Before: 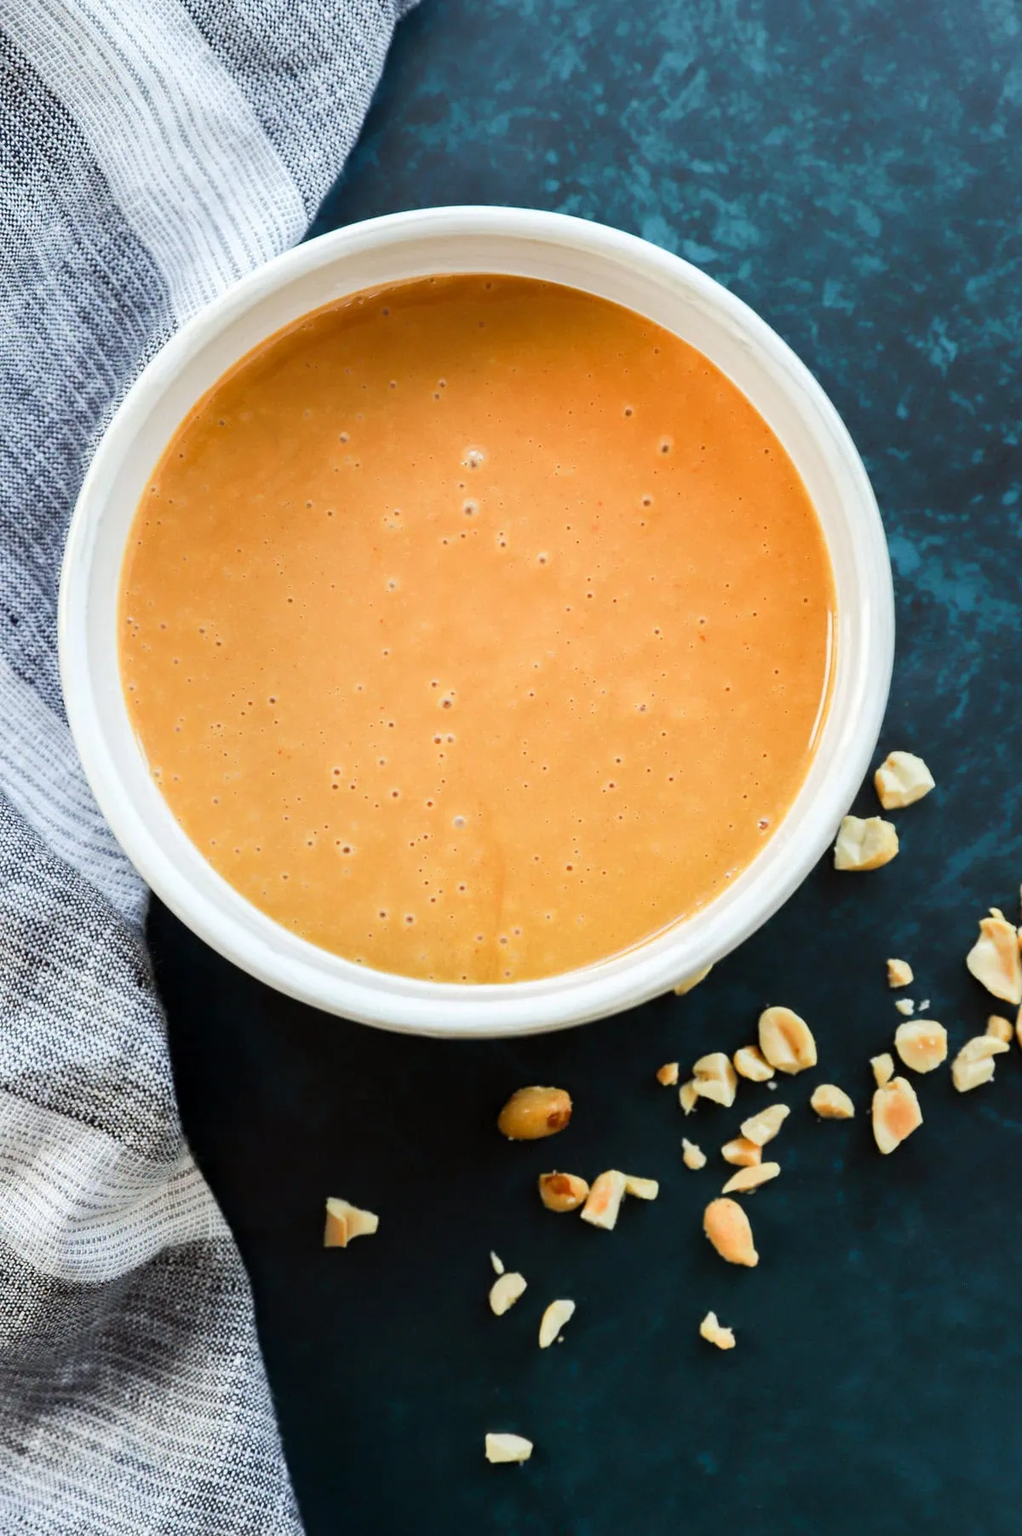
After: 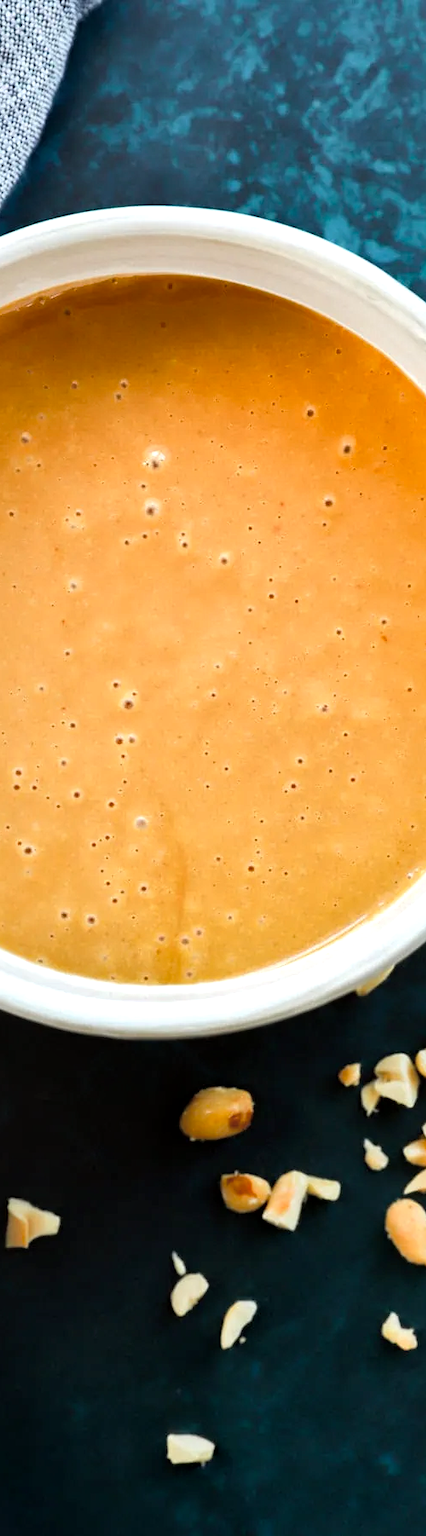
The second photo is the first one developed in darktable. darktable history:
crop: left 31.229%, right 27.105%
color zones: curves: ch0 [(0, 0.5) (0.143, 0.5) (0.286, 0.5) (0.429, 0.504) (0.571, 0.5) (0.714, 0.509) (0.857, 0.5) (1, 0.5)]; ch1 [(0, 0.425) (0.143, 0.425) (0.286, 0.375) (0.429, 0.405) (0.571, 0.5) (0.714, 0.47) (0.857, 0.425) (1, 0.435)]; ch2 [(0, 0.5) (0.143, 0.5) (0.286, 0.5) (0.429, 0.517) (0.571, 0.5) (0.714, 0.51) (0.857, 0.5) (1, 0.5)]
local contrast: mode bilateral grid, contrast 50, coarseness 50, detail 150%, midtone range 0.2
color balance: contrast 6.48%, output saturation 113.3%
